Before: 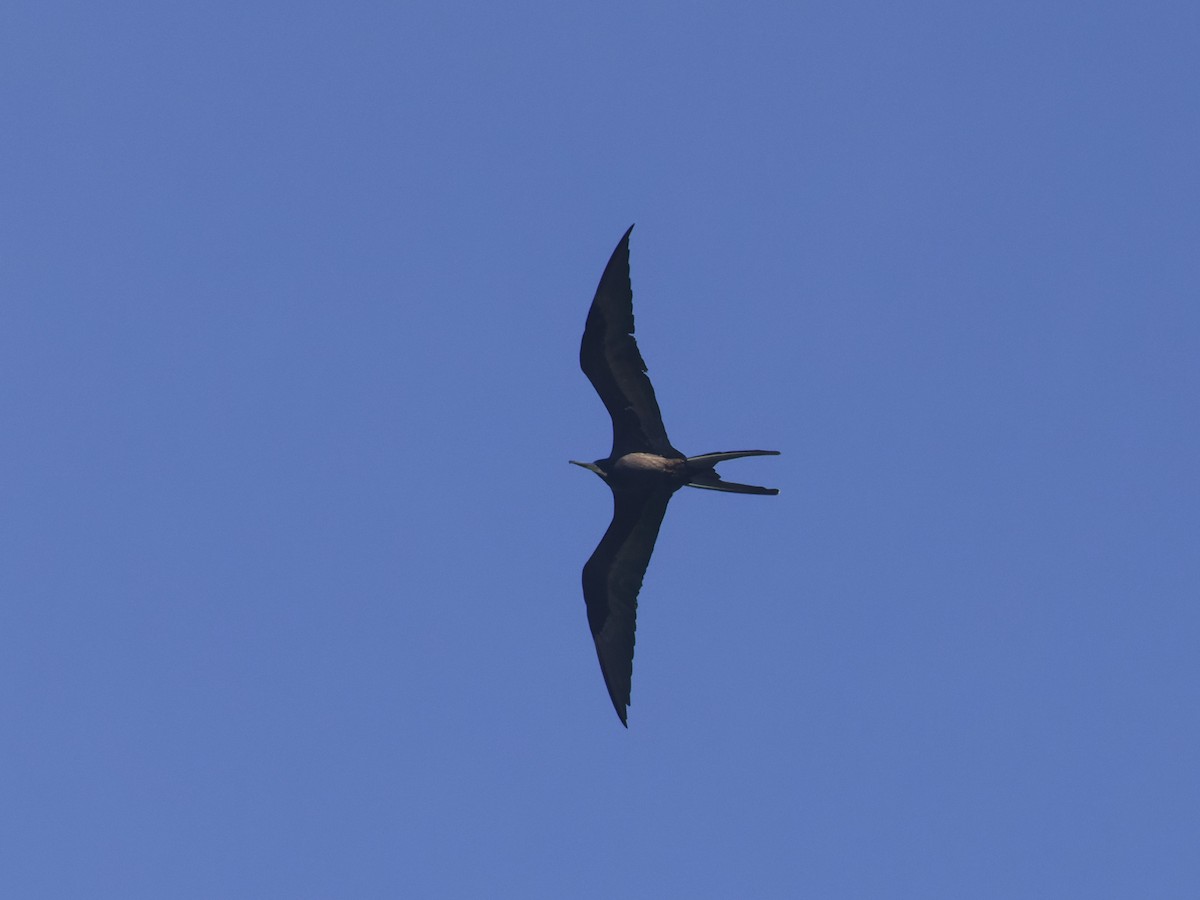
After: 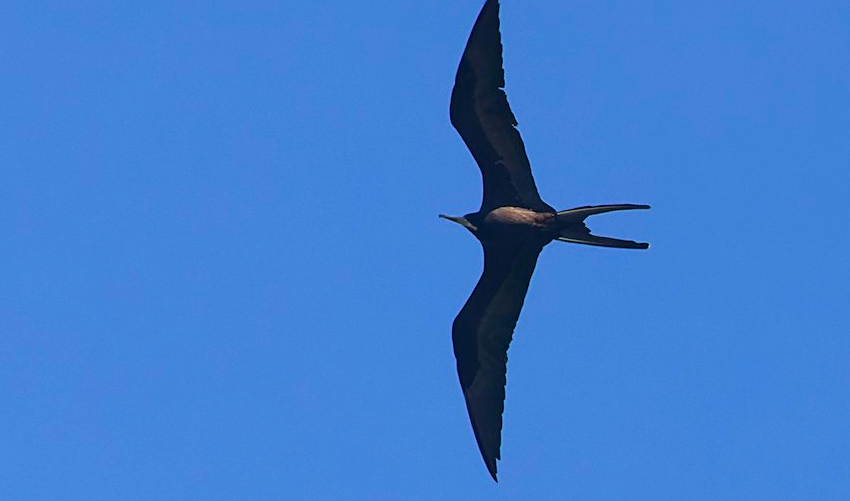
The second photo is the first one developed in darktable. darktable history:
color zones: curves: ch0 [(0.004, 0.305) (0.261, 0.623) (0.389, 0.399) (0.708, 0.571) (0.947, 0.34)]; ch1 [(0.025, 0.645) (0.229, 0.584) (0.326, 0.551) (0.484, 0.262) (0.757, 0.643)]
shadows and highlights: shadows 20.77, highlights -82.47, soften with gaussian
crop: left 10.888%, top 27.367%, right 18.272%, bottom 16.963%
sharpen: on, module defaults
